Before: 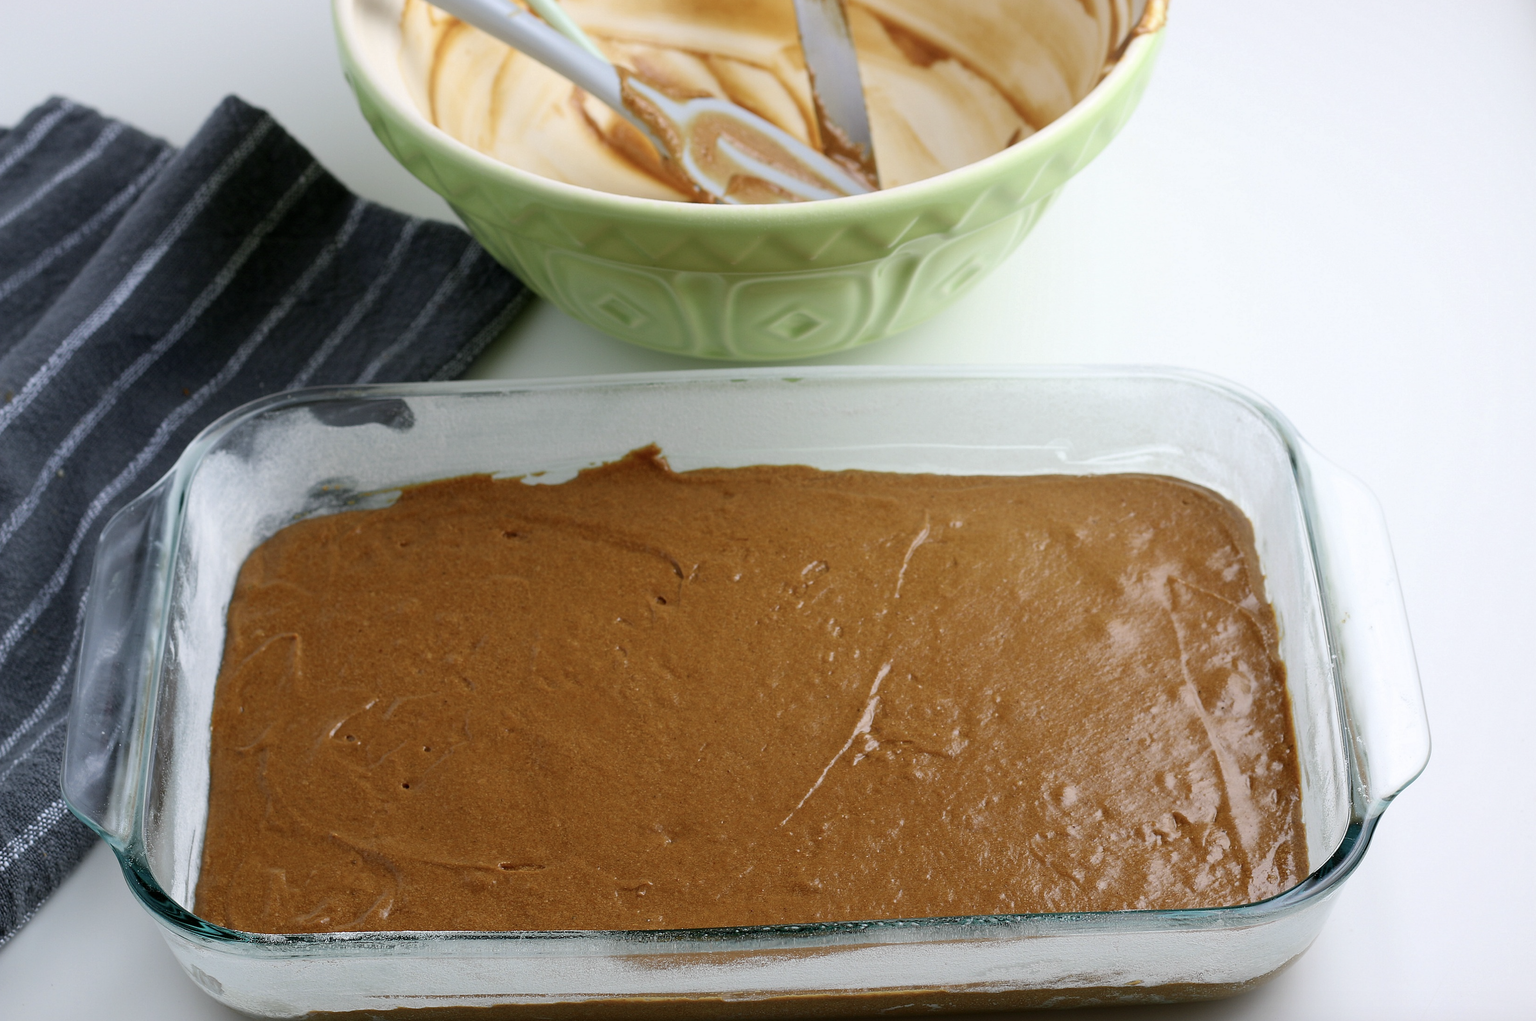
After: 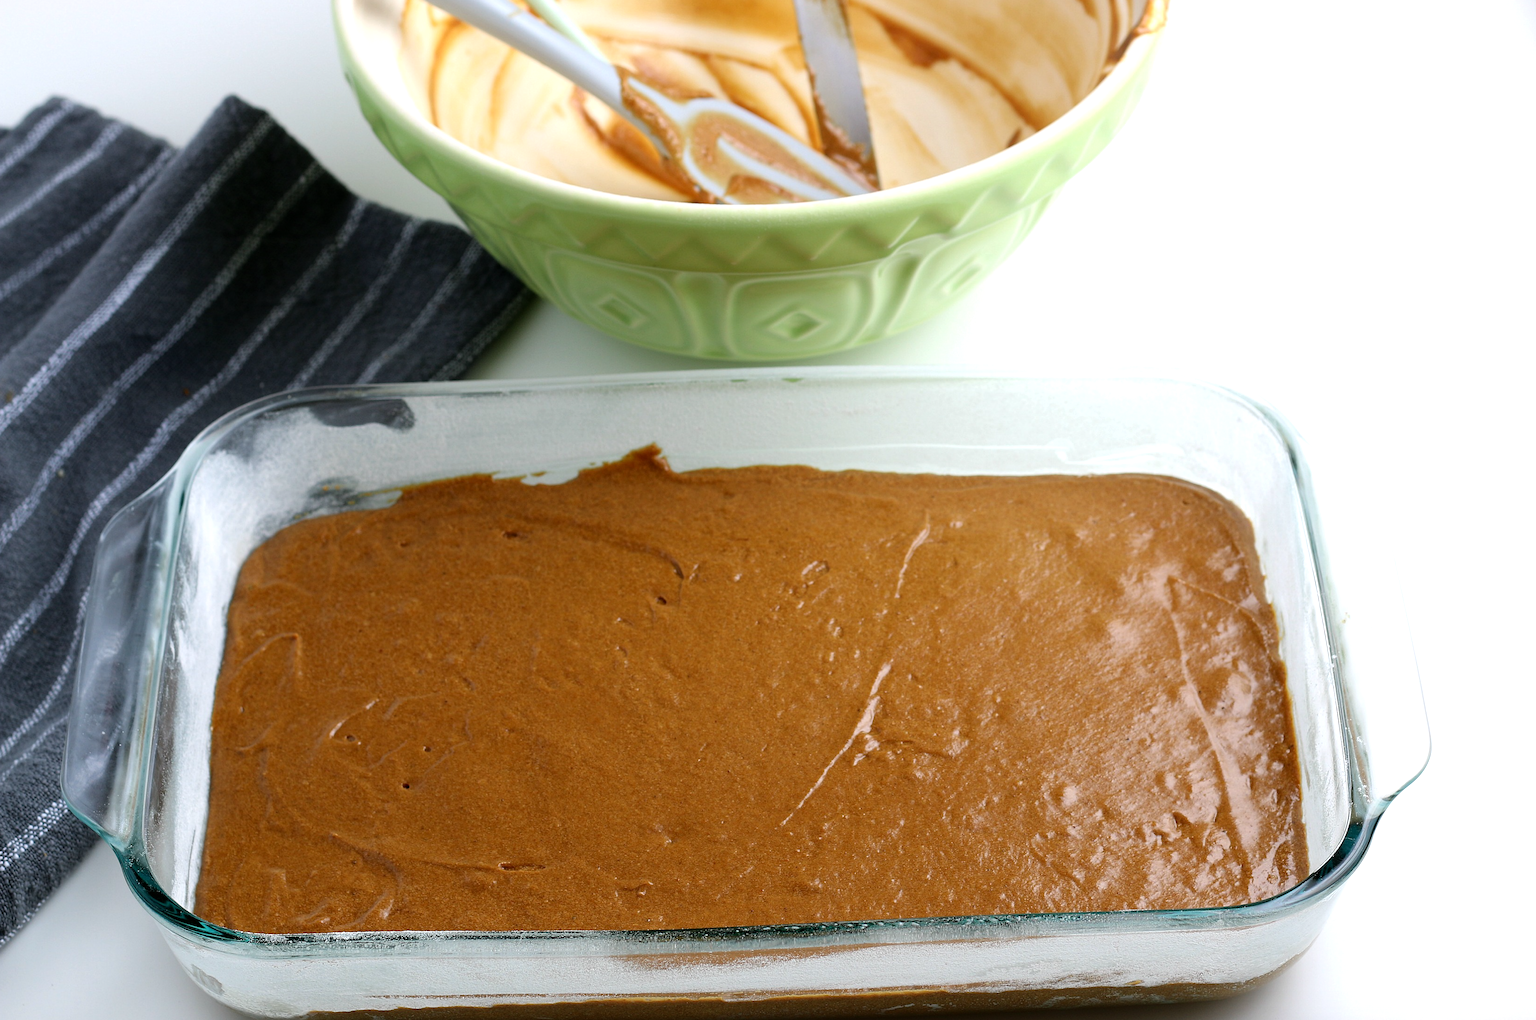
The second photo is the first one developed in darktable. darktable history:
tone equalizer: -8 EV -0.426 EV, -7 EV -0.36 EV, -6 EV -0.366 EV, -5 EV -0.23 EV, -3 EV 0.227 EV, -2 EV 0.344 EV, -1 EV 0.363 EV, +0 EV 0.397 EV, mask exposure compensation -0.507 EV
